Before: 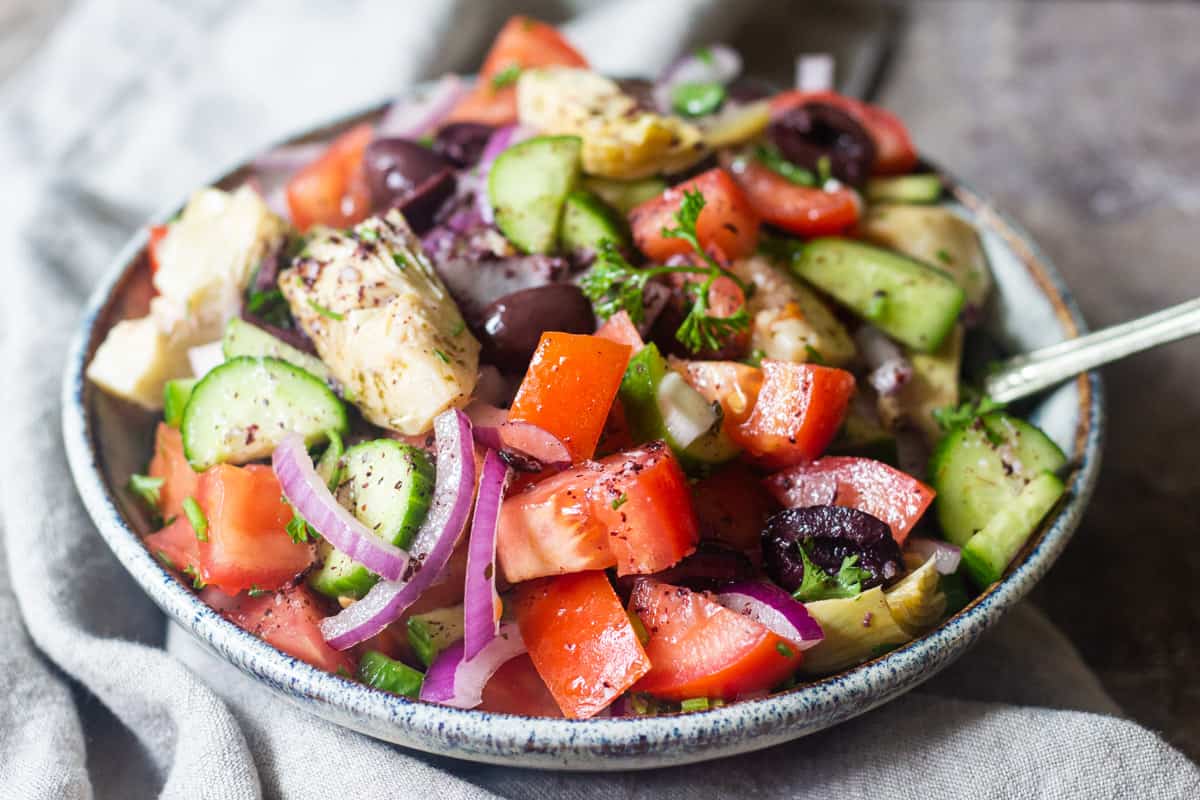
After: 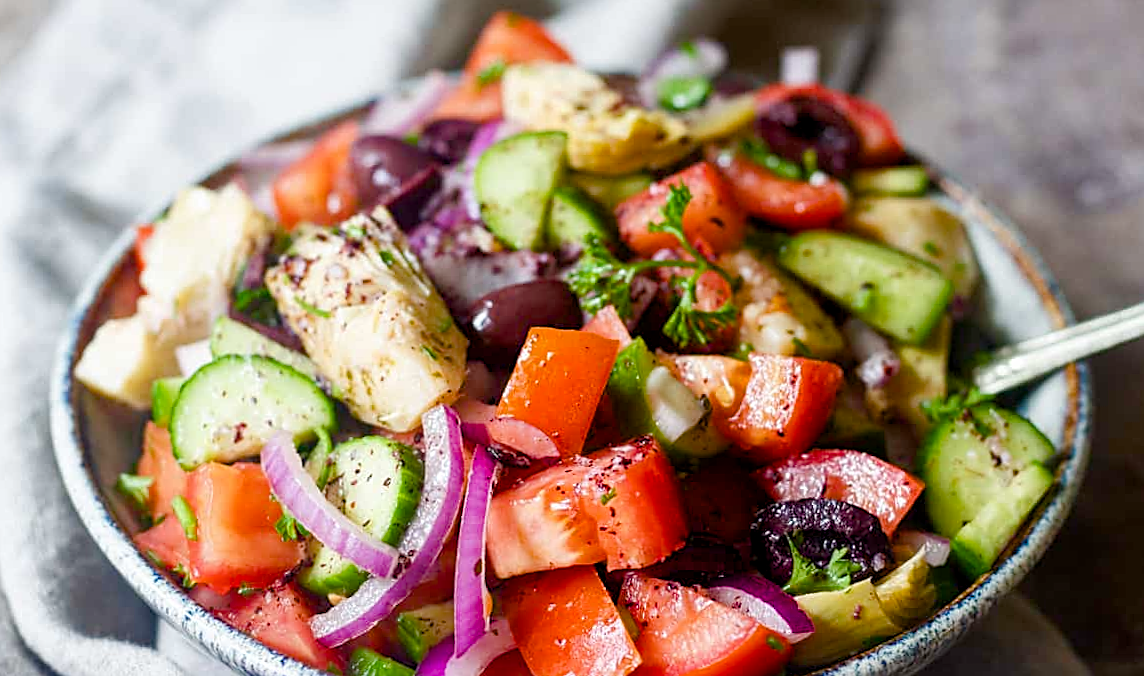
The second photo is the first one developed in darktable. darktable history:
crop and rotate: angle 0.528°, left 0.391%, right 2.902%, bottom 14.309%
sharpen: on, module defaults
color balance rgb: global offset › luminance -0.267%, perceptual saturation grading › global saturation 44.999%, perceptual saturation grading › highlights -50.397%, perceptual saturation grading › shadows 30.175%
